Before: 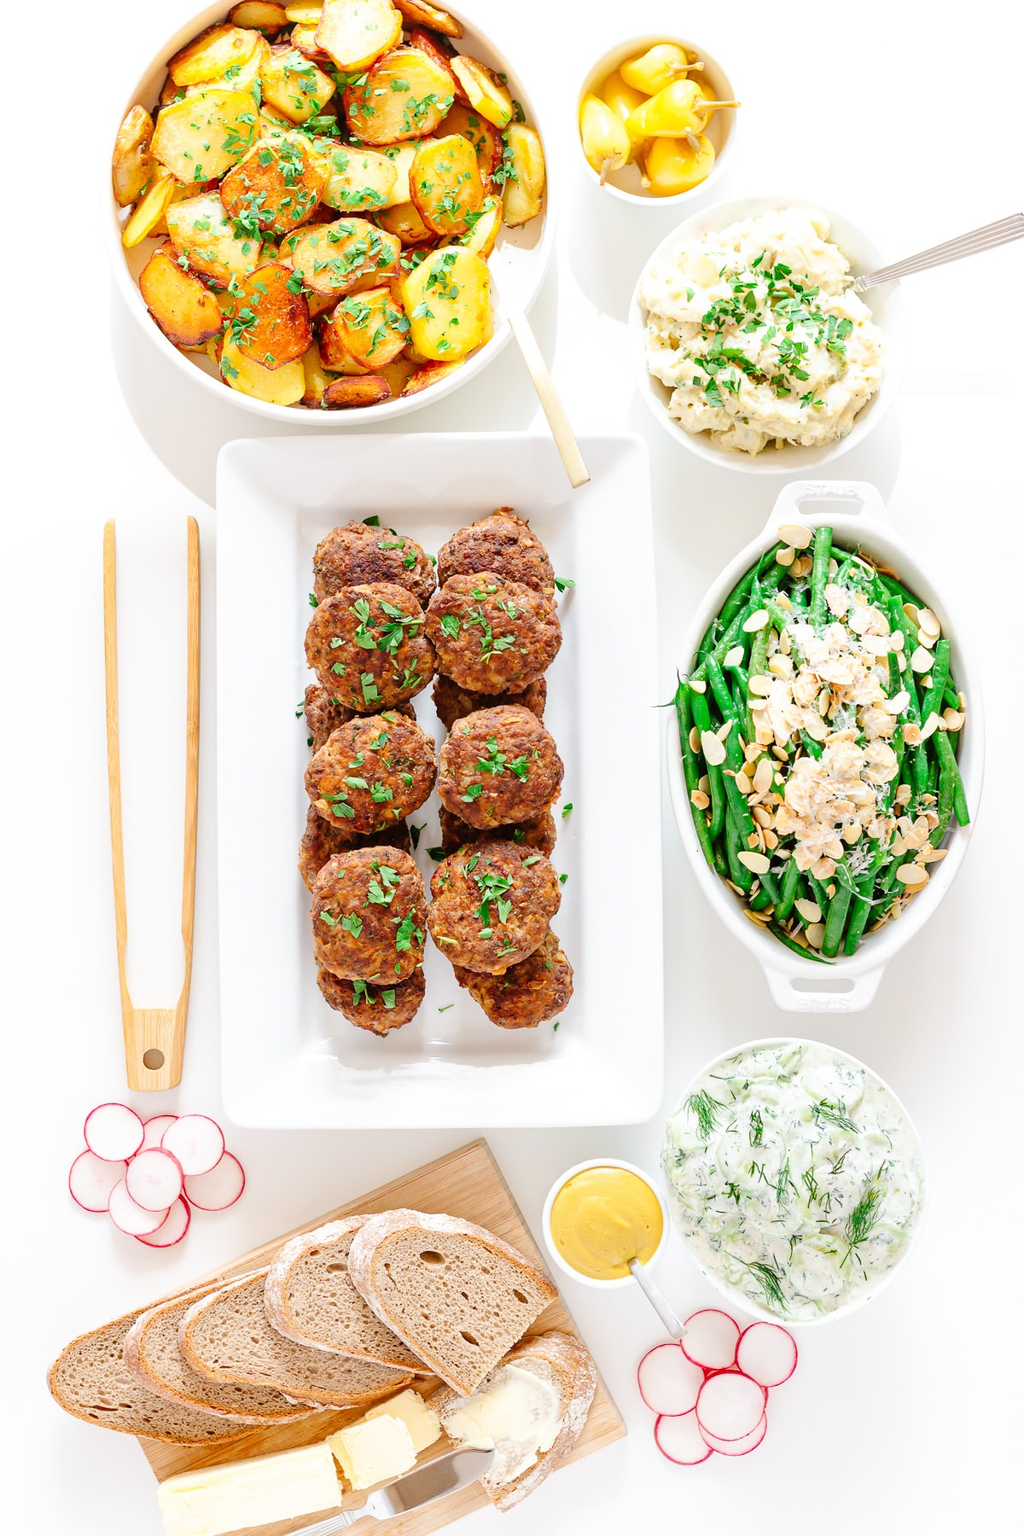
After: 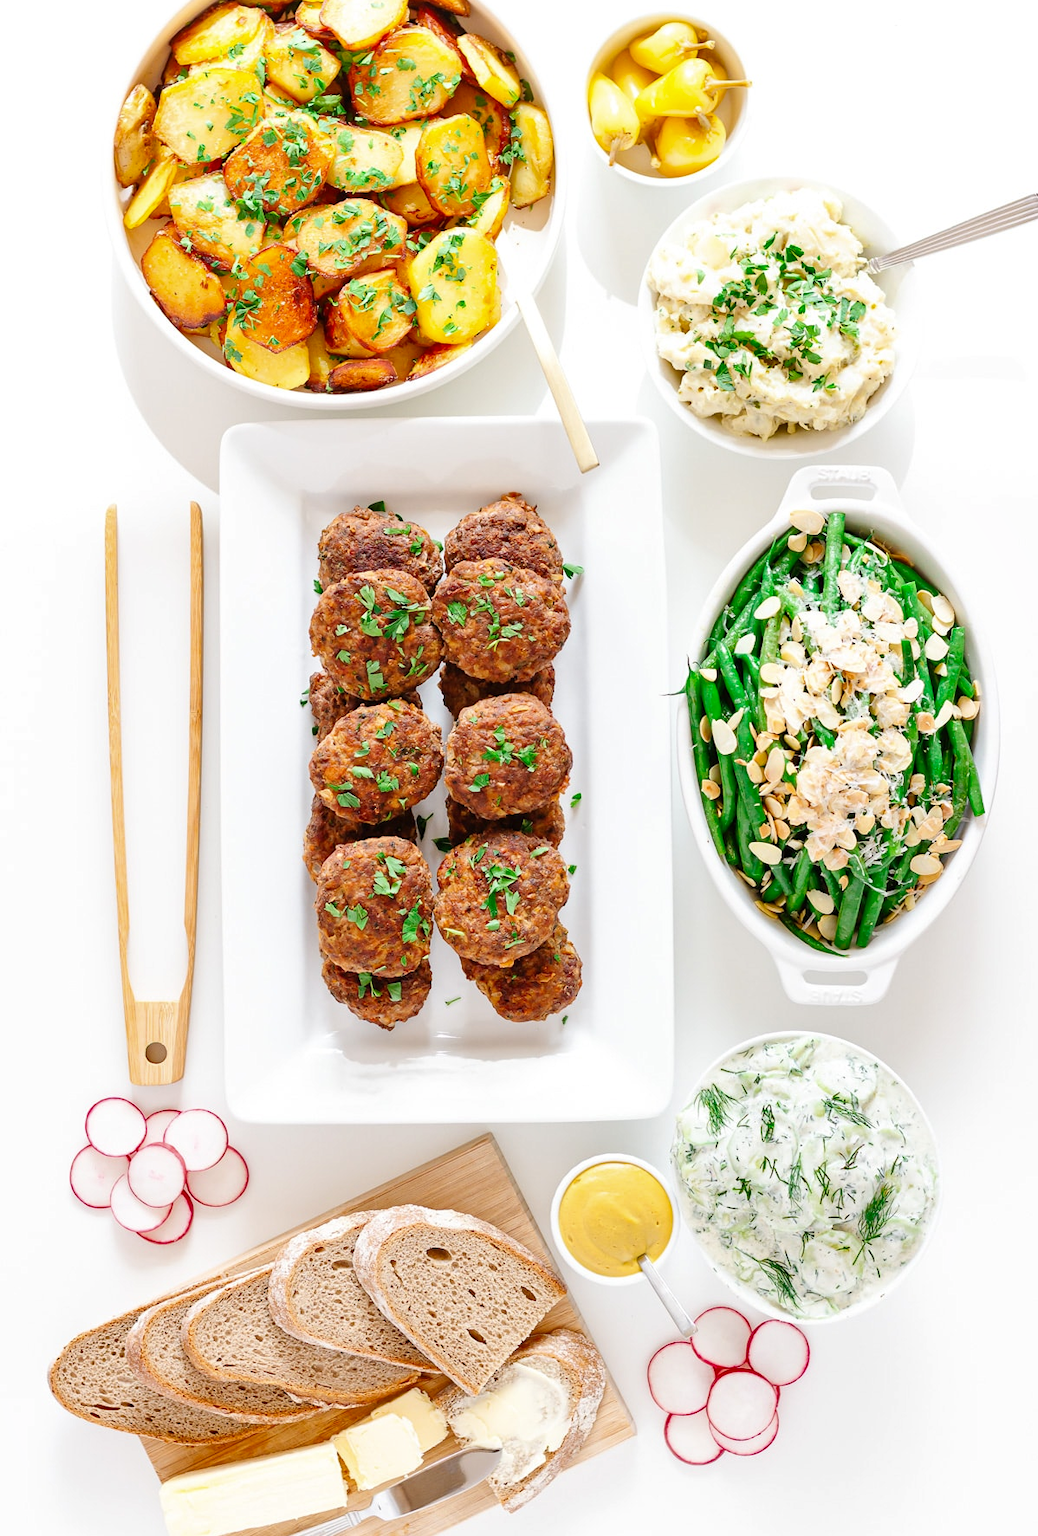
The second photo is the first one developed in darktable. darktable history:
shadows and highlights: shadows 36.96, highlights -28.08, soften with gaussian
crop: top 1.454%, right 0.042%
